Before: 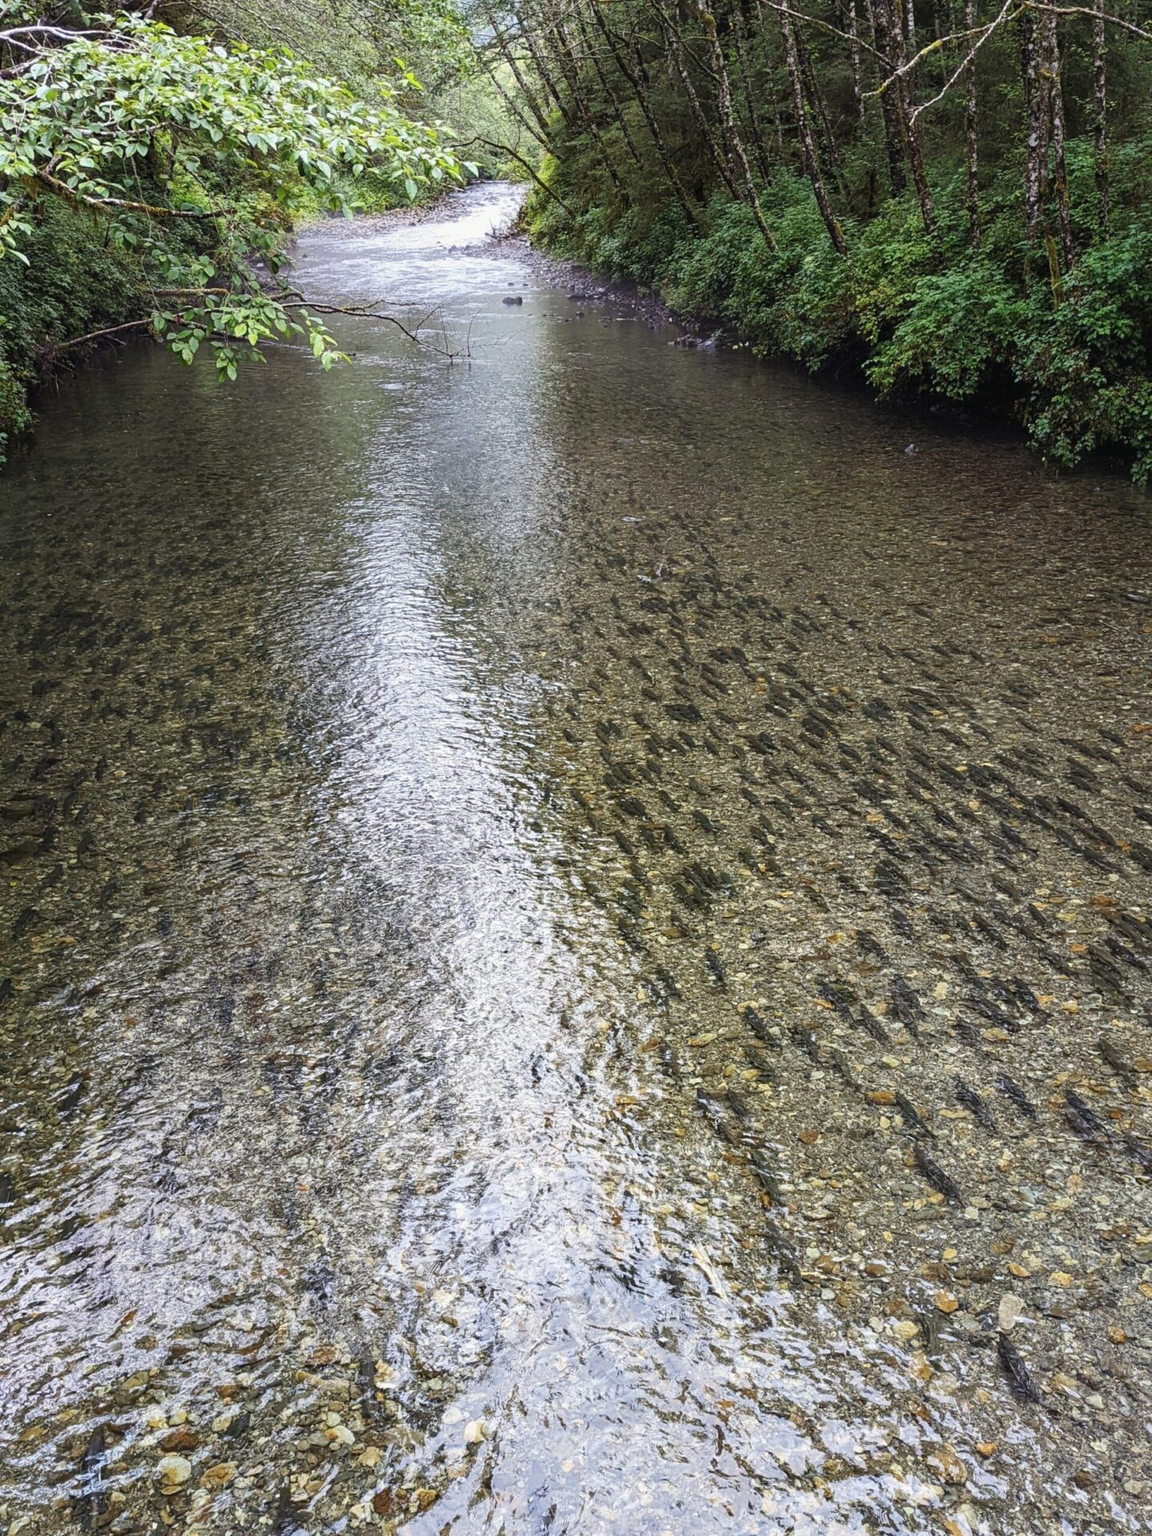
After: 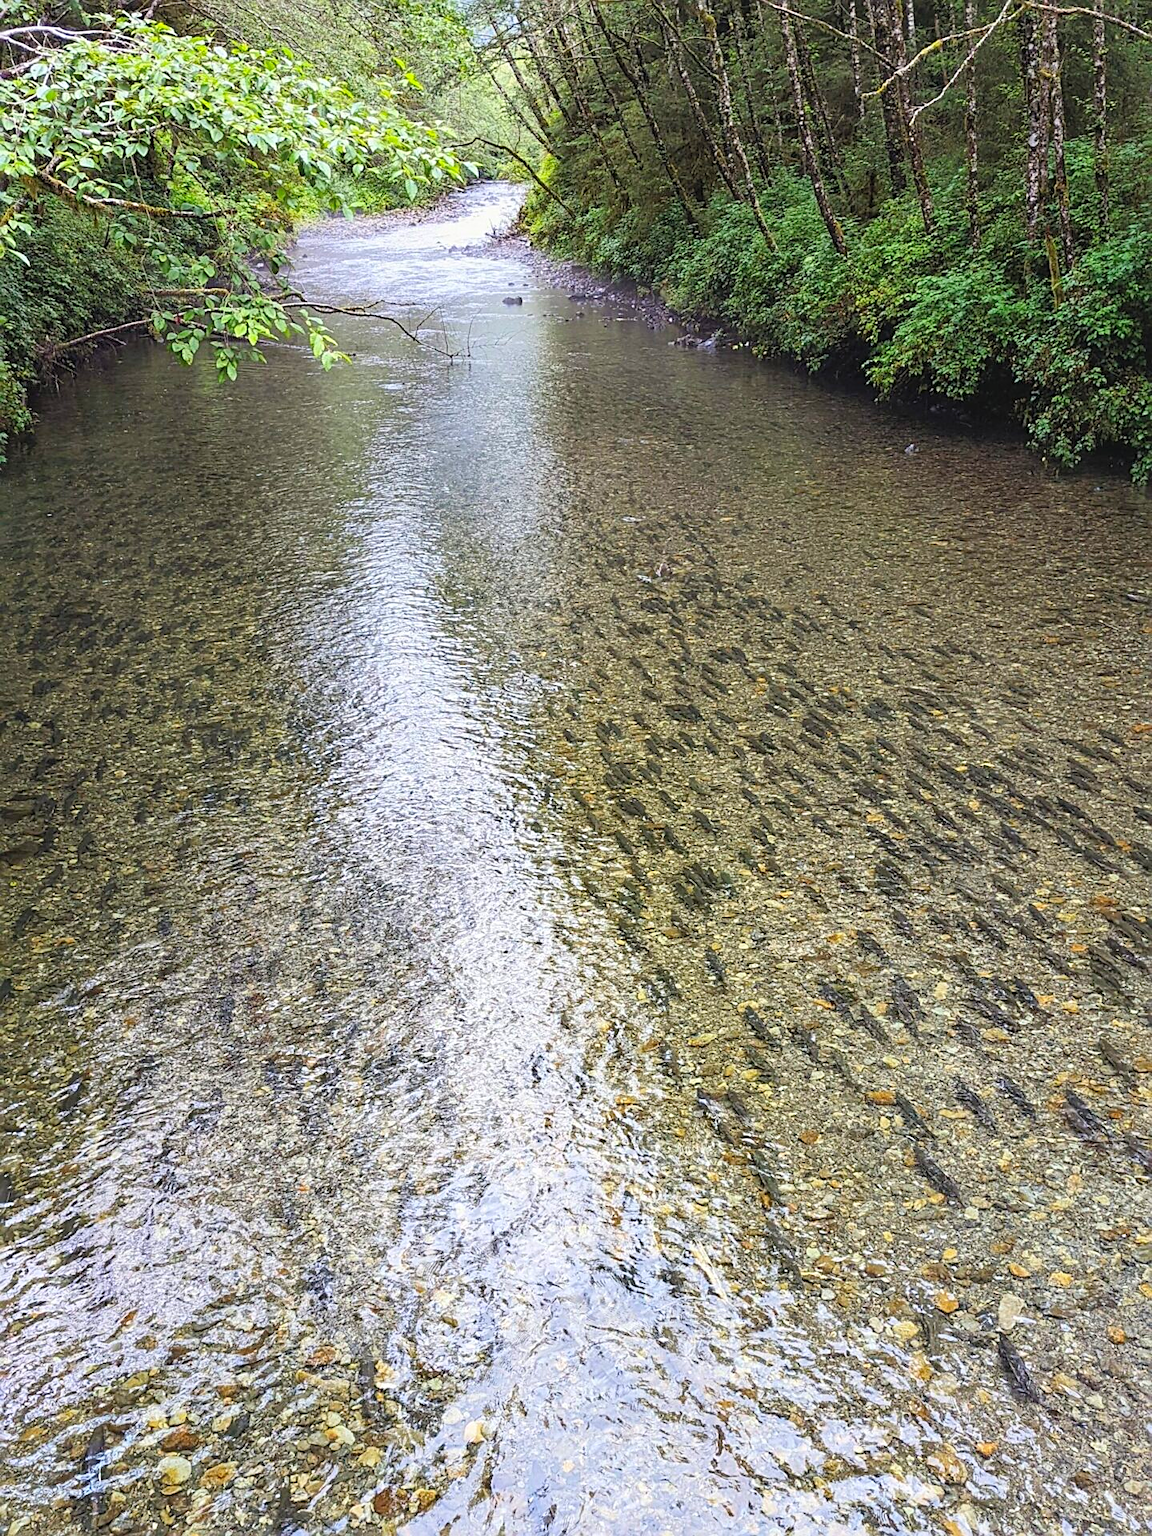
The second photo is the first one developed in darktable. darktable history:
contrast brightness saturation: contrast 0.069, brightness 0.172, saturation 0.409
sharpen: on, module defaults
